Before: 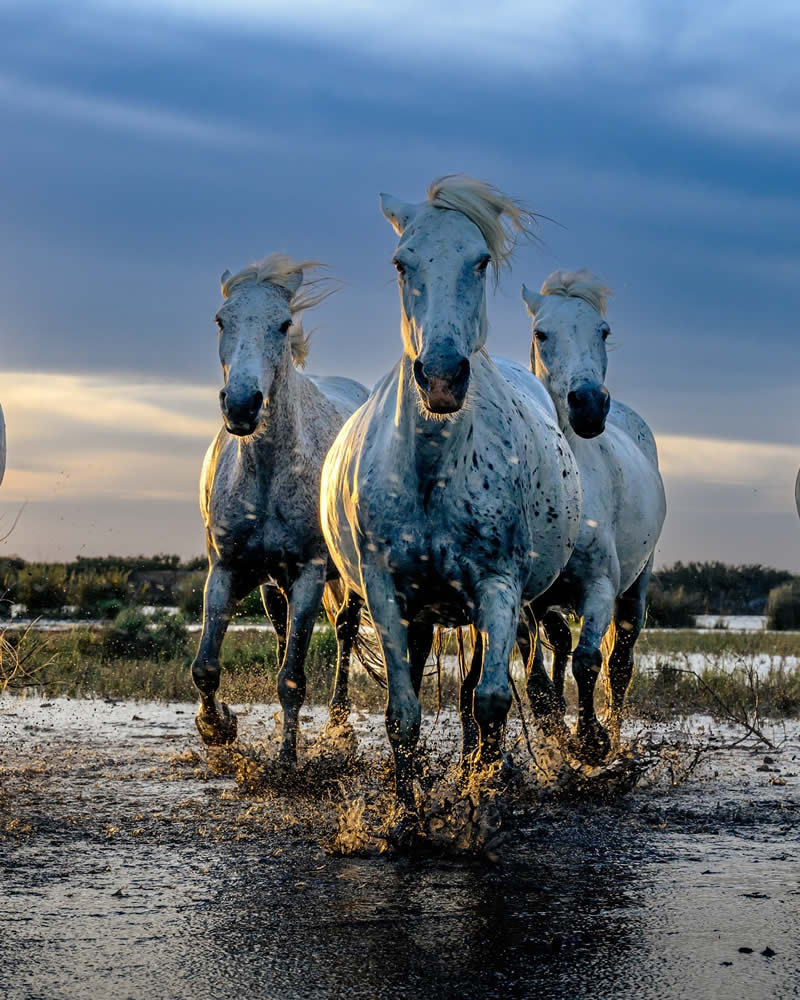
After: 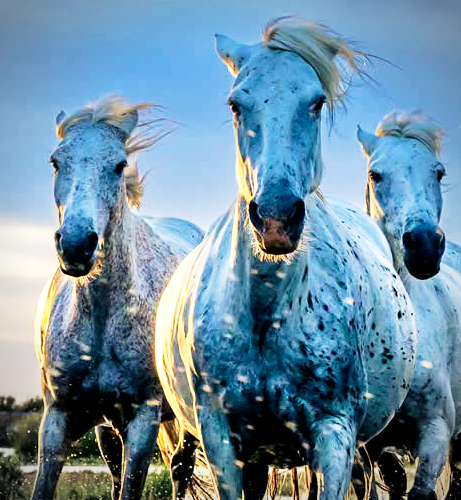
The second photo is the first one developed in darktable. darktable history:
velvia: strength 49.75%
vignetting: on, module defaults
exposure: exposure 0.57 EV, compensate exposure bias true, compensate highlight preservation false
shadows and highlights: shadows 29.52, highlights -30.37, low approximation 0.01, soften with gaussian
base curve: curves: ch0 [(0, 0) (0.005, 0.002) (0.193, 0.295) (0.399, 0.664) (0.75, 0.928) (1, 1)], preserve colors none
crop: left 20.654%, top 15.917%, right 21.632%, bottom 33.991%
